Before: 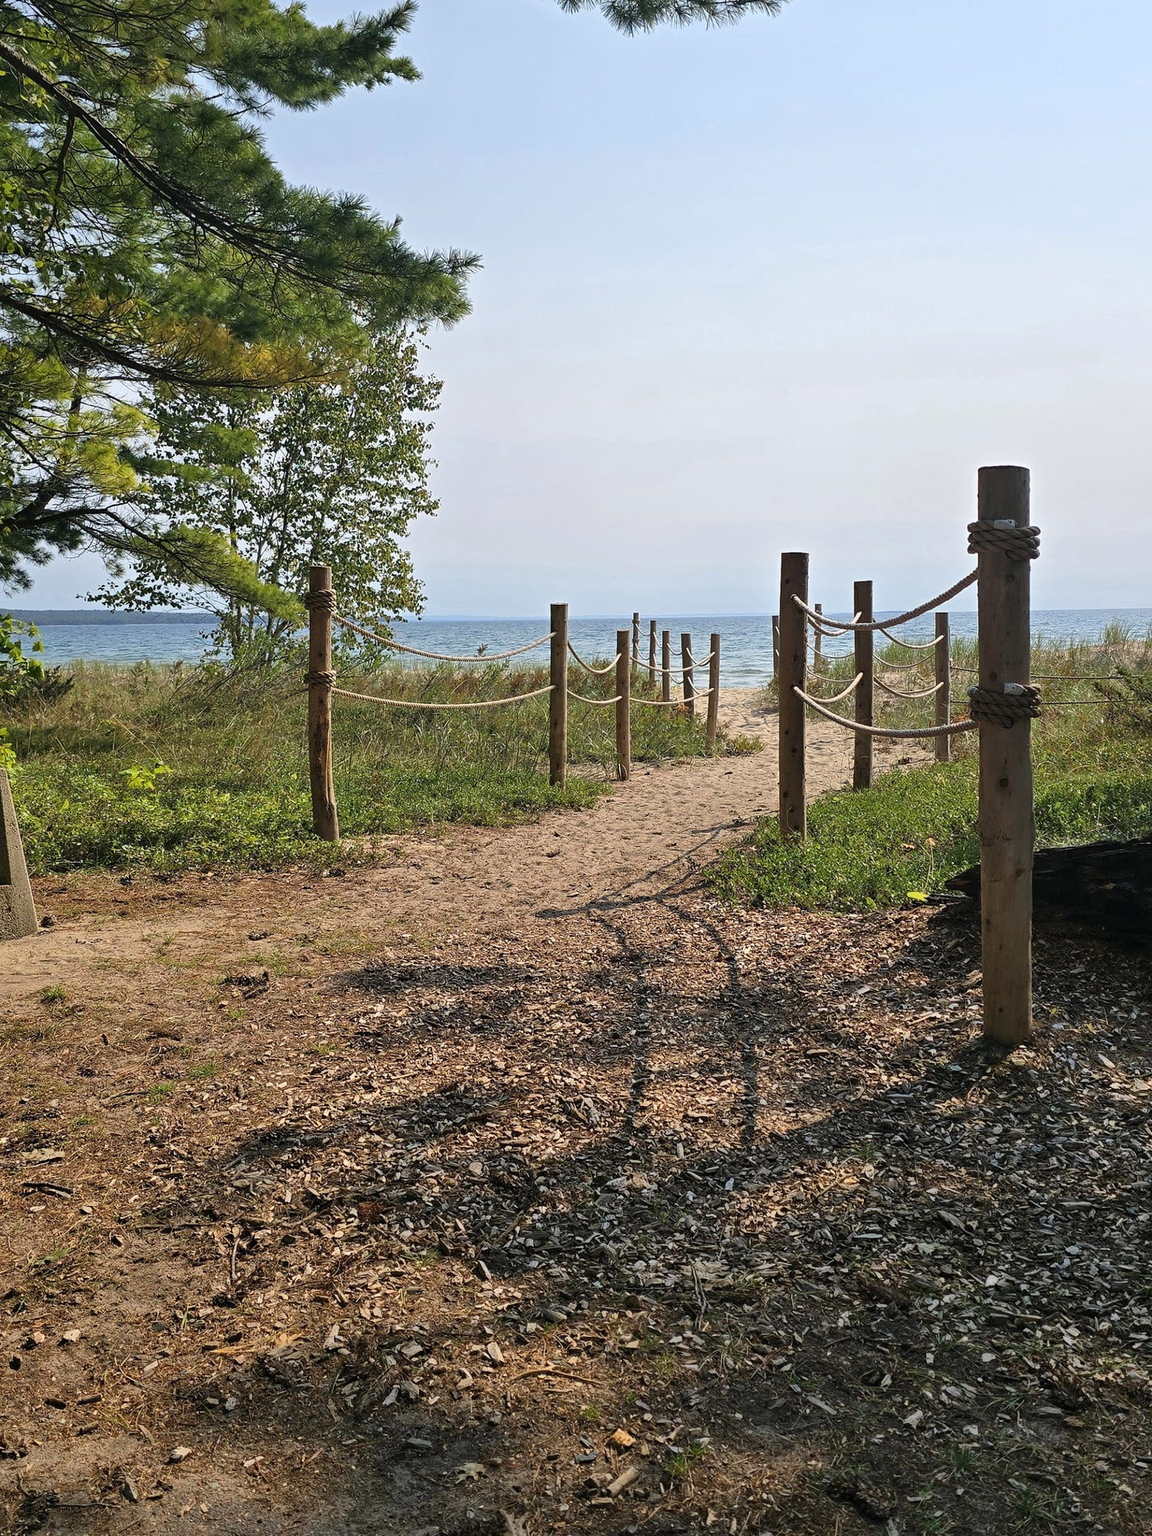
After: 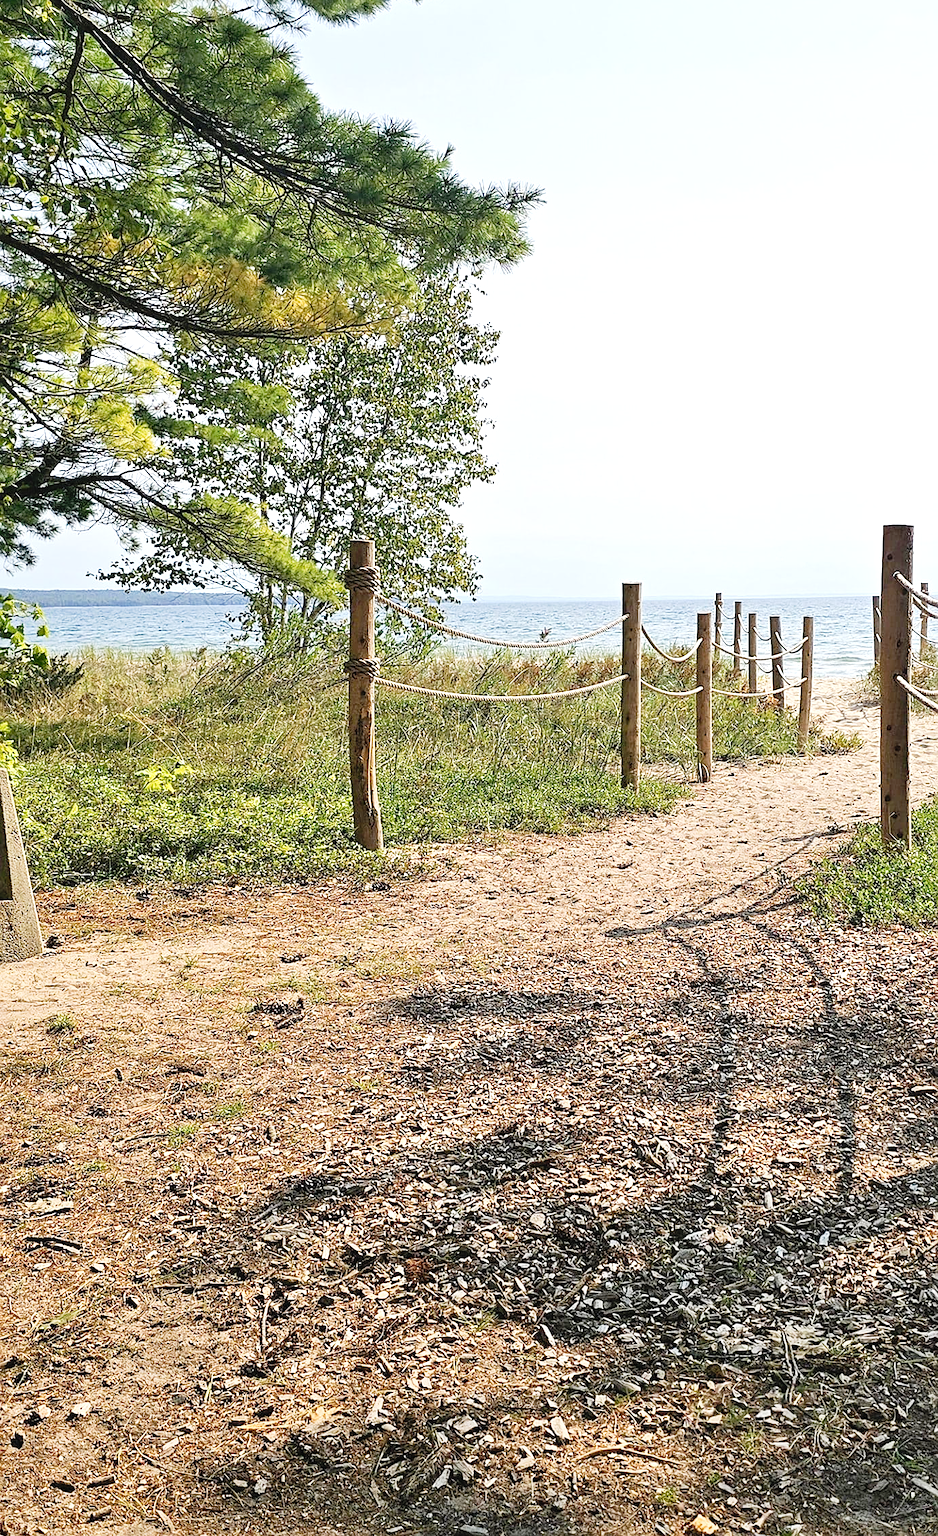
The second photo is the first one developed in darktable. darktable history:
crop: top 5.753%, right 27.885%, bottom 5.701%
sharpen: on, module defaults
tone curve: curves: ch0 [(0, 0.022) (0.114, 0.088) (0.282, 0.316) (0.446, 0.511) (0.613, 0.693) (0.786, 0.843) (0.999, 0.949)]; ch1 [(0, 0) (0.395, 0.343) (0.463, 0.427) (0.486, 0.474) (0.503, 0.5) (0.535, 0.522) (0.555, 0.546) (0.594, 0.614) (0.755, 0.793) (1, 1)]; ch2 [(0, 0) (0.369, 0.388) (0.449, 0.431) (0.501, 0.5) (0.528, 0.517) (0.561, 0.59) (0.612, 0.646) (0.697, 0.721) (1, 1)], preserve colors none
exposure: black level correction 0, exposure 1 EV, compensate highlight preservation false
